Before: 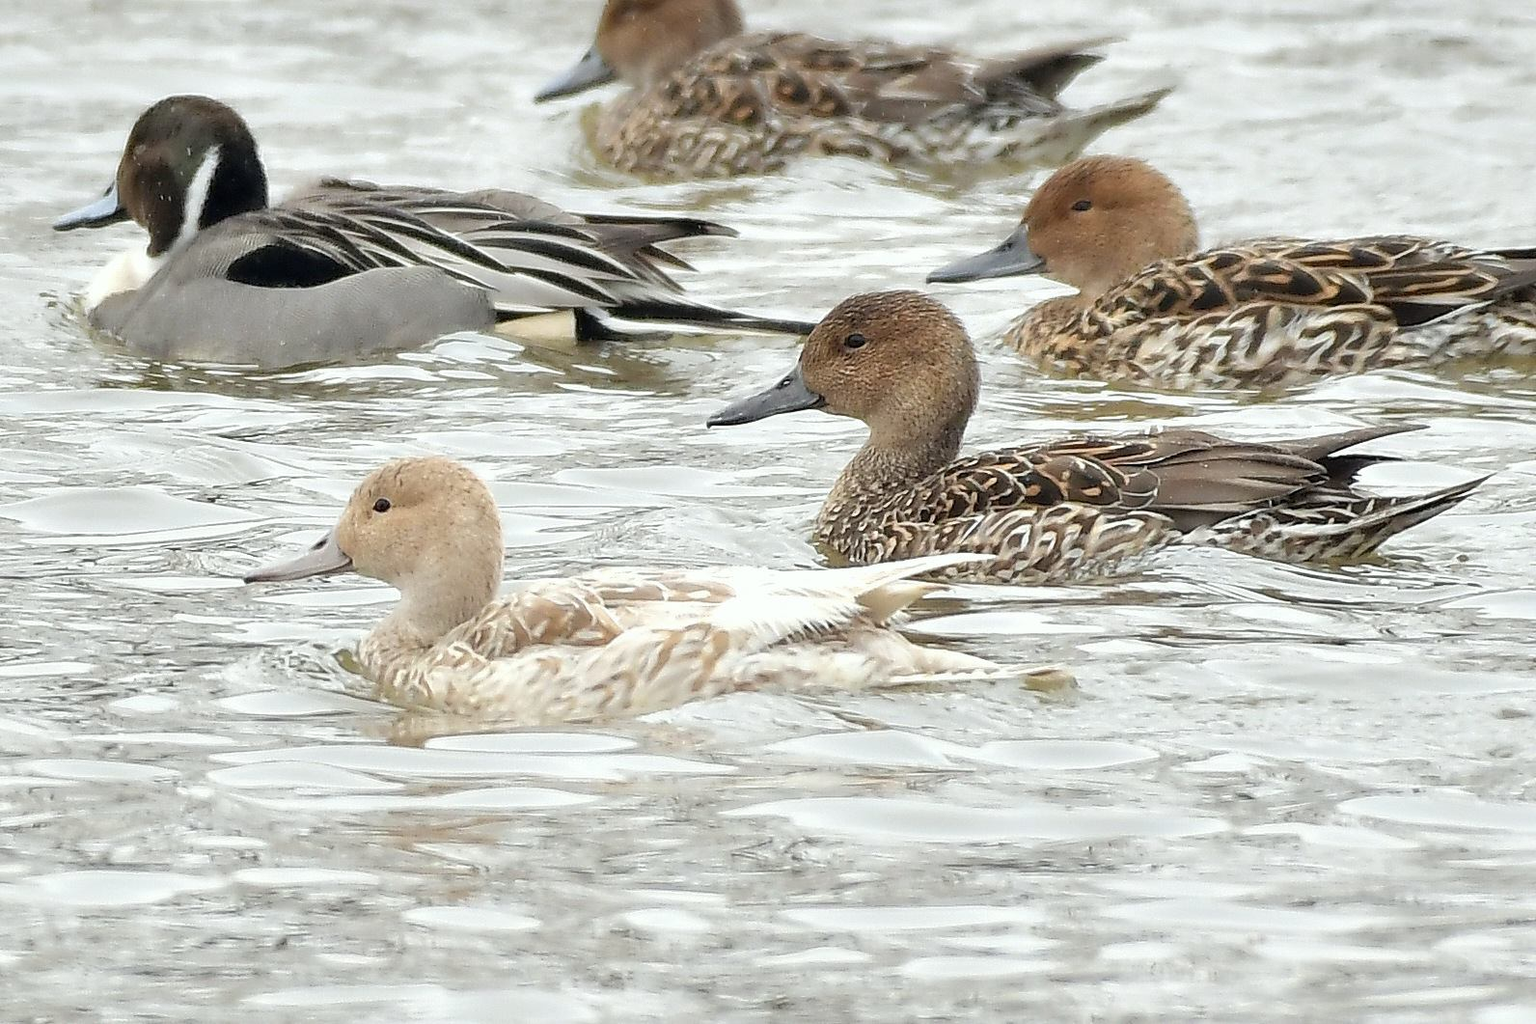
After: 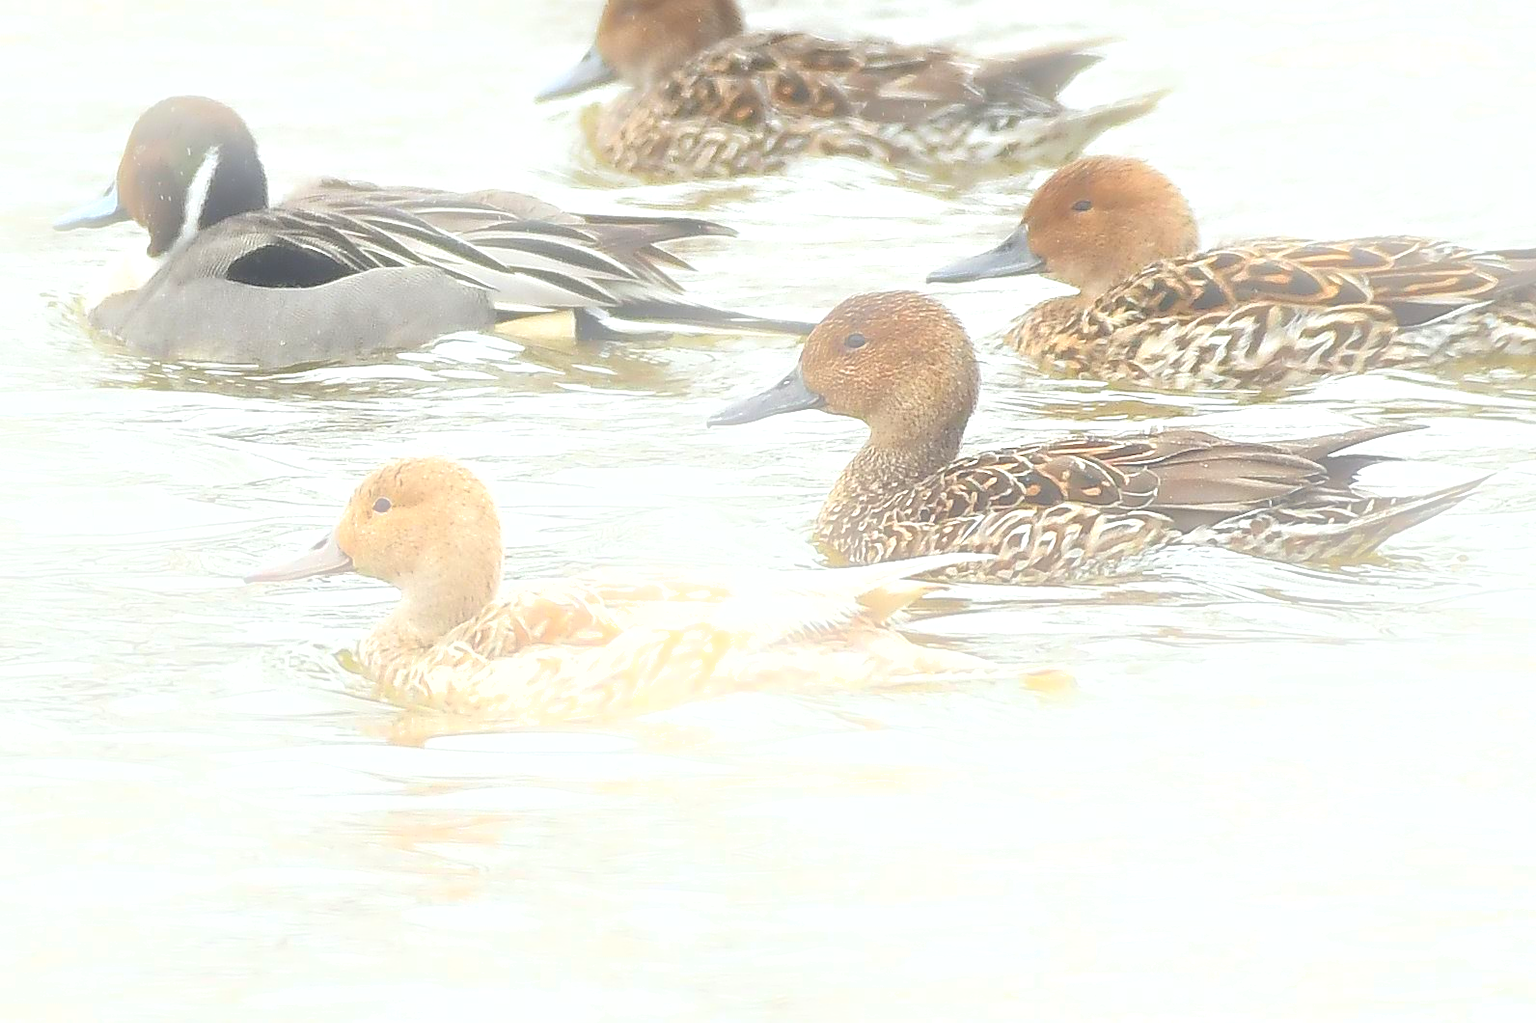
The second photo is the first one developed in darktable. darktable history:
shadows and highlights: shadows 60, soften with gaussian
exposure: black level correction -0.002, exposure 0.54 EV, compensate highlight preservation false
sharpen: amount 0.2
bloom: on, module defaults
